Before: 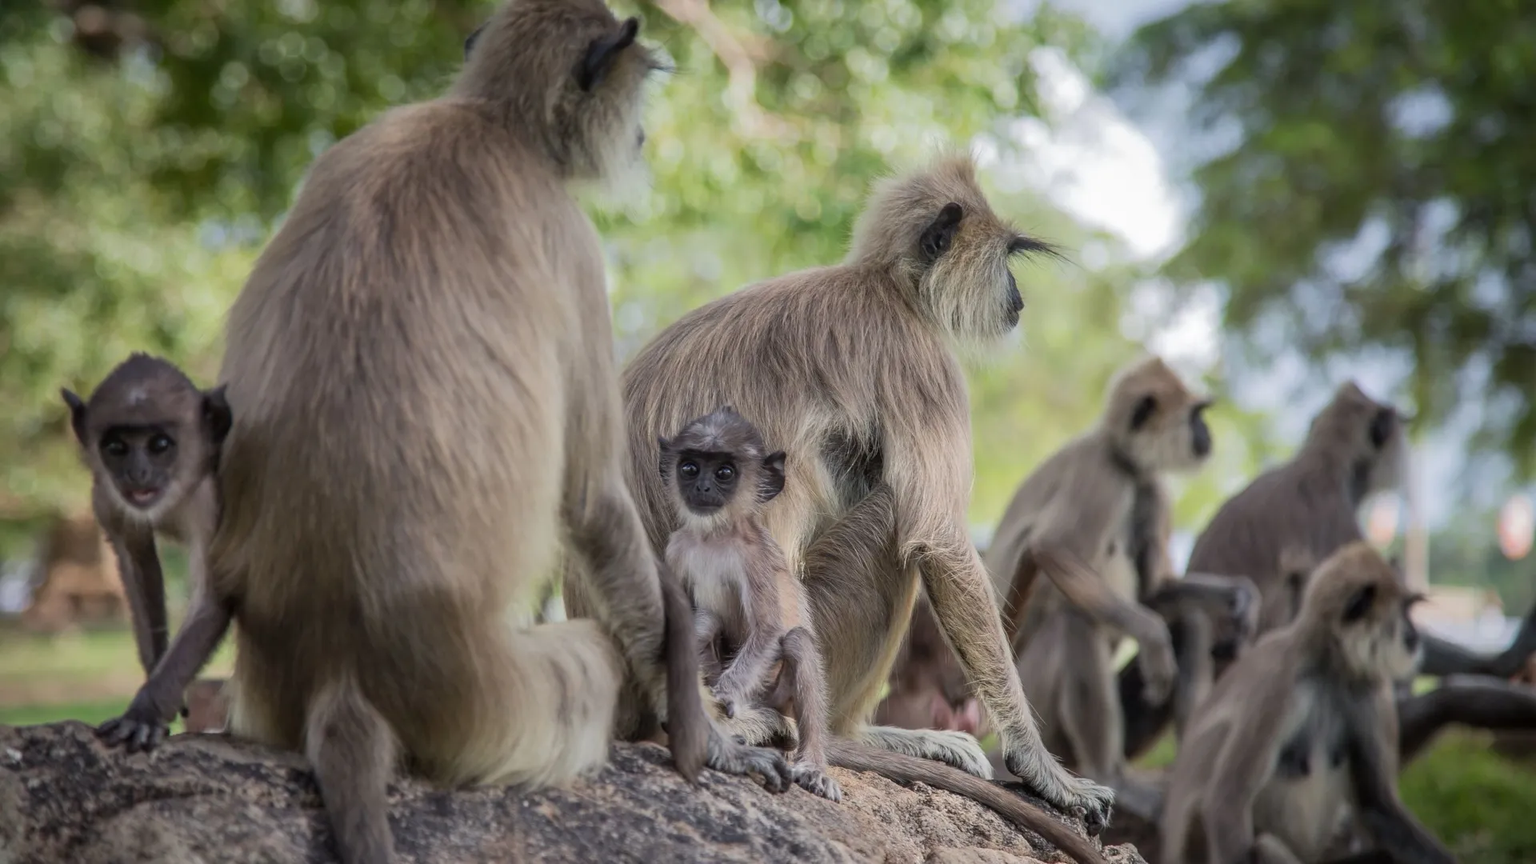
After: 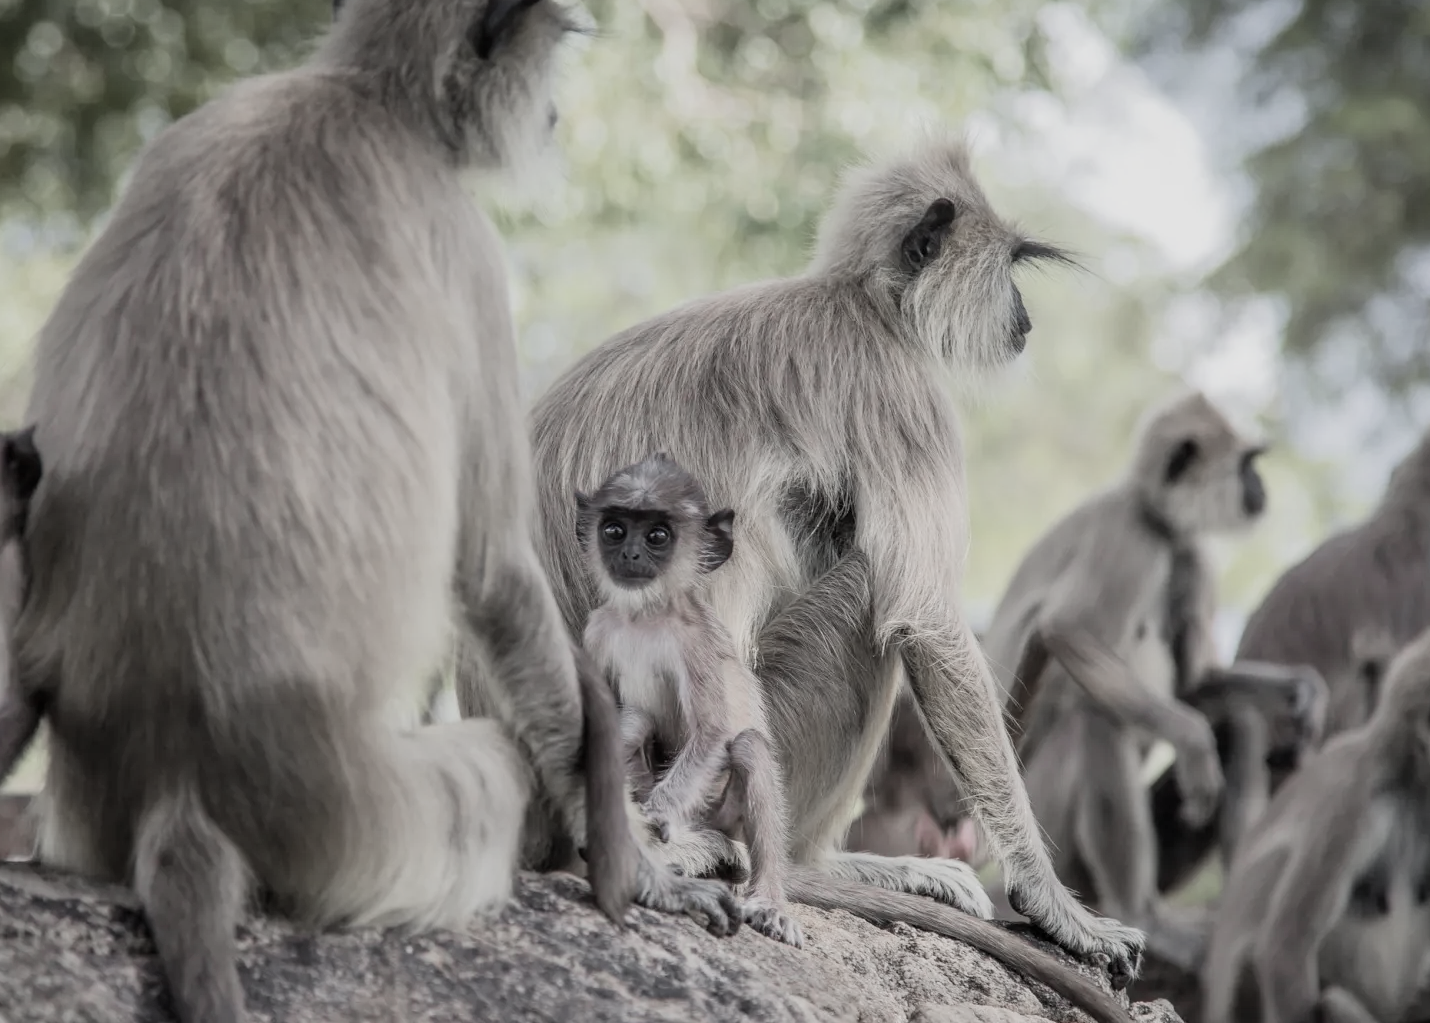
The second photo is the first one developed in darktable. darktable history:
crop and rotate: left 12.932%, top 5.241%, right 12.578%
filmic rgb: black relative exposure -16 EV, white relative exposure 4.97 EV, hardness 6.23, color science v6 (2022)
exposure: black level correction 0.001, exposure 0.499 EV, compensate highlight preservation false
color zones: curves: ch1 [(0, 0.34) (0.143, 0.164) (0.286, 0.152) (0.429, 0.176) (0.571, 0.173) (0.714, 0.188) (0.857, 0.199) (1, 0.34)]
